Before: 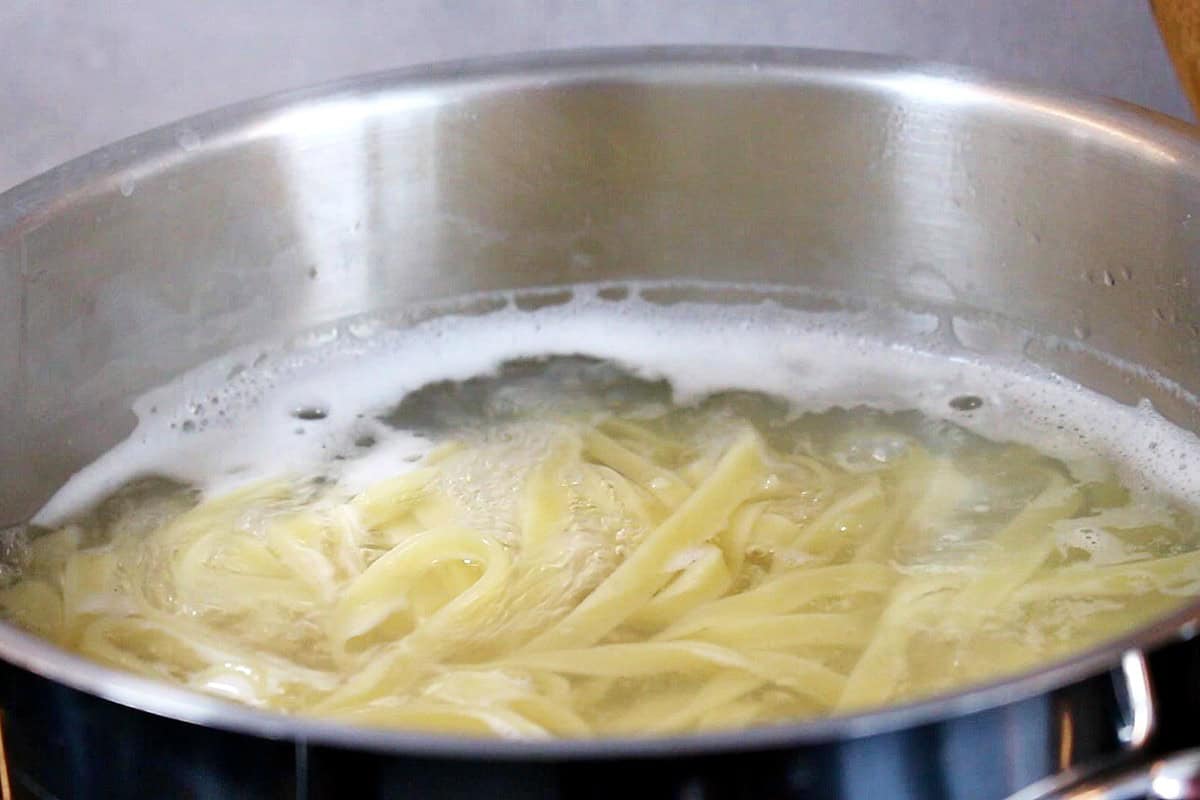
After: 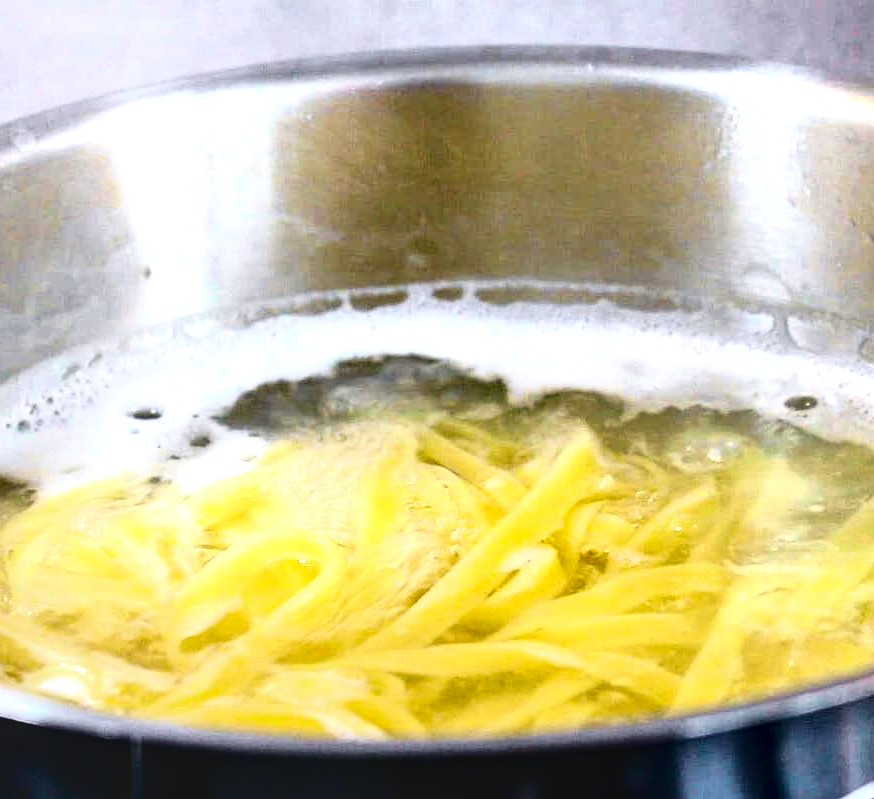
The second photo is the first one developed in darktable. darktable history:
local contrast: detail 142%
crop: left 13.78%, top 0%, right 13.369%
tone curve: curves: ch0 [(0, 0.023) (0.132, 0.075) (0.251, 0.186) (0.441, 0.476) (0.662, 0.757) (0.849, 0.927) (1, 0.99)]; ch1 [(0, 0) (0.447, 0.411) (0.483, 0.469) (0.498, 0.496) (0.518, 0.514) (0.561, 0.59) (0.606, 0.659) (0.657, 0.725) (0.869, 0.916) (1, 1)]; ch2 [(0, 0) (0.307, 0.315) (0.425, 0.438) (0.483, 0.477) (0.503, 0.503) (0.526, 0.553) (0.552, 0.601) (0.615, 0.669) (0.703, 0.797) (0.985, 0.966)], color space Lab, independent channels, preserve colors none
color balance rgb: power › chroma 0.227%, power › hue 62.13°, perceptual saturation grading › global saturation 10.57%, perceptual brilliance grading › global brilliance 14.525%, perceptual brilliance grading › shadows -34.252%, global vibrance 20%
